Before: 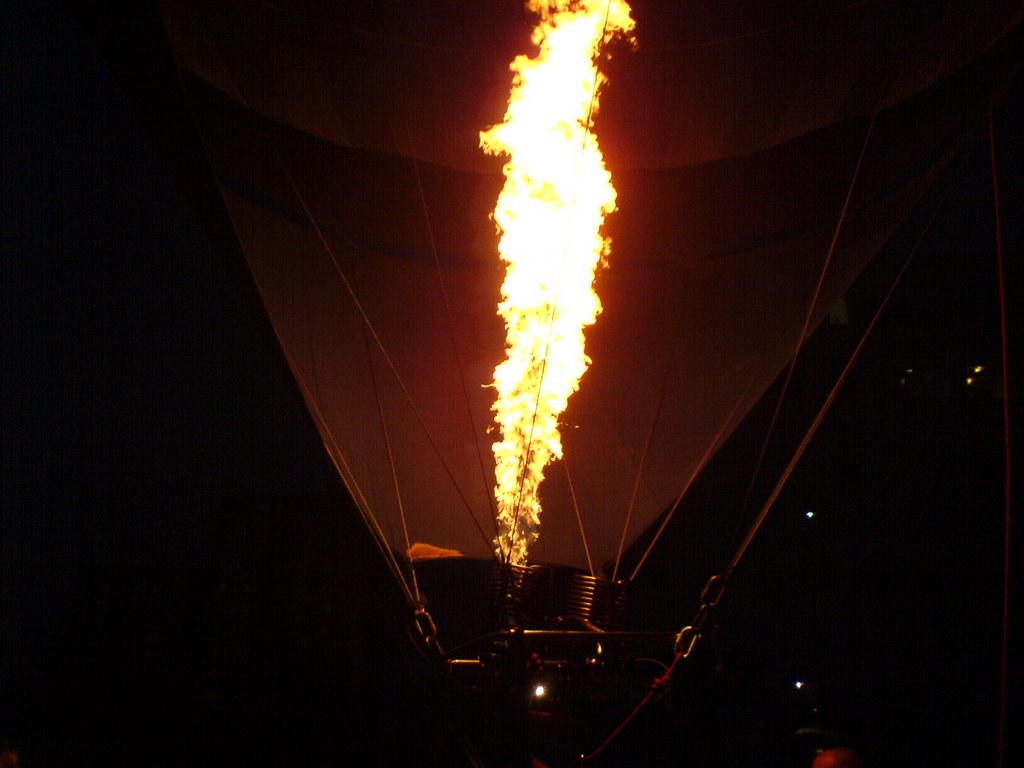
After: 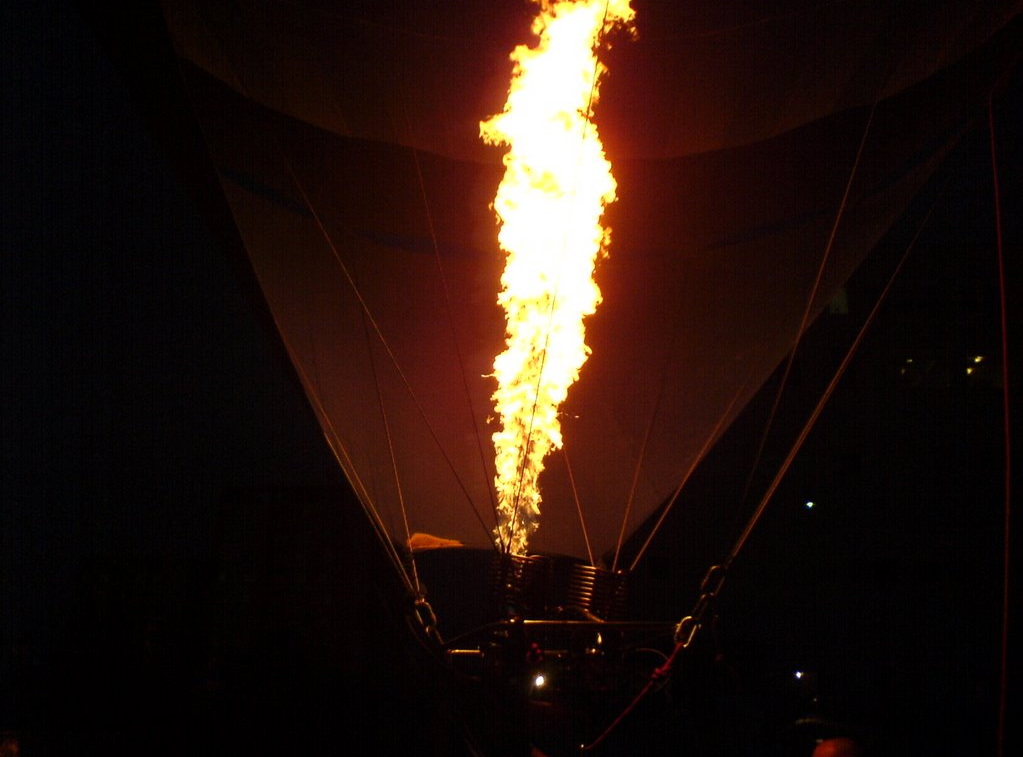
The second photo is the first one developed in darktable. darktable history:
crop: top 1.398%, right 0.027%
exposure: compensate exposure bias true, compensate highlight preservation false
